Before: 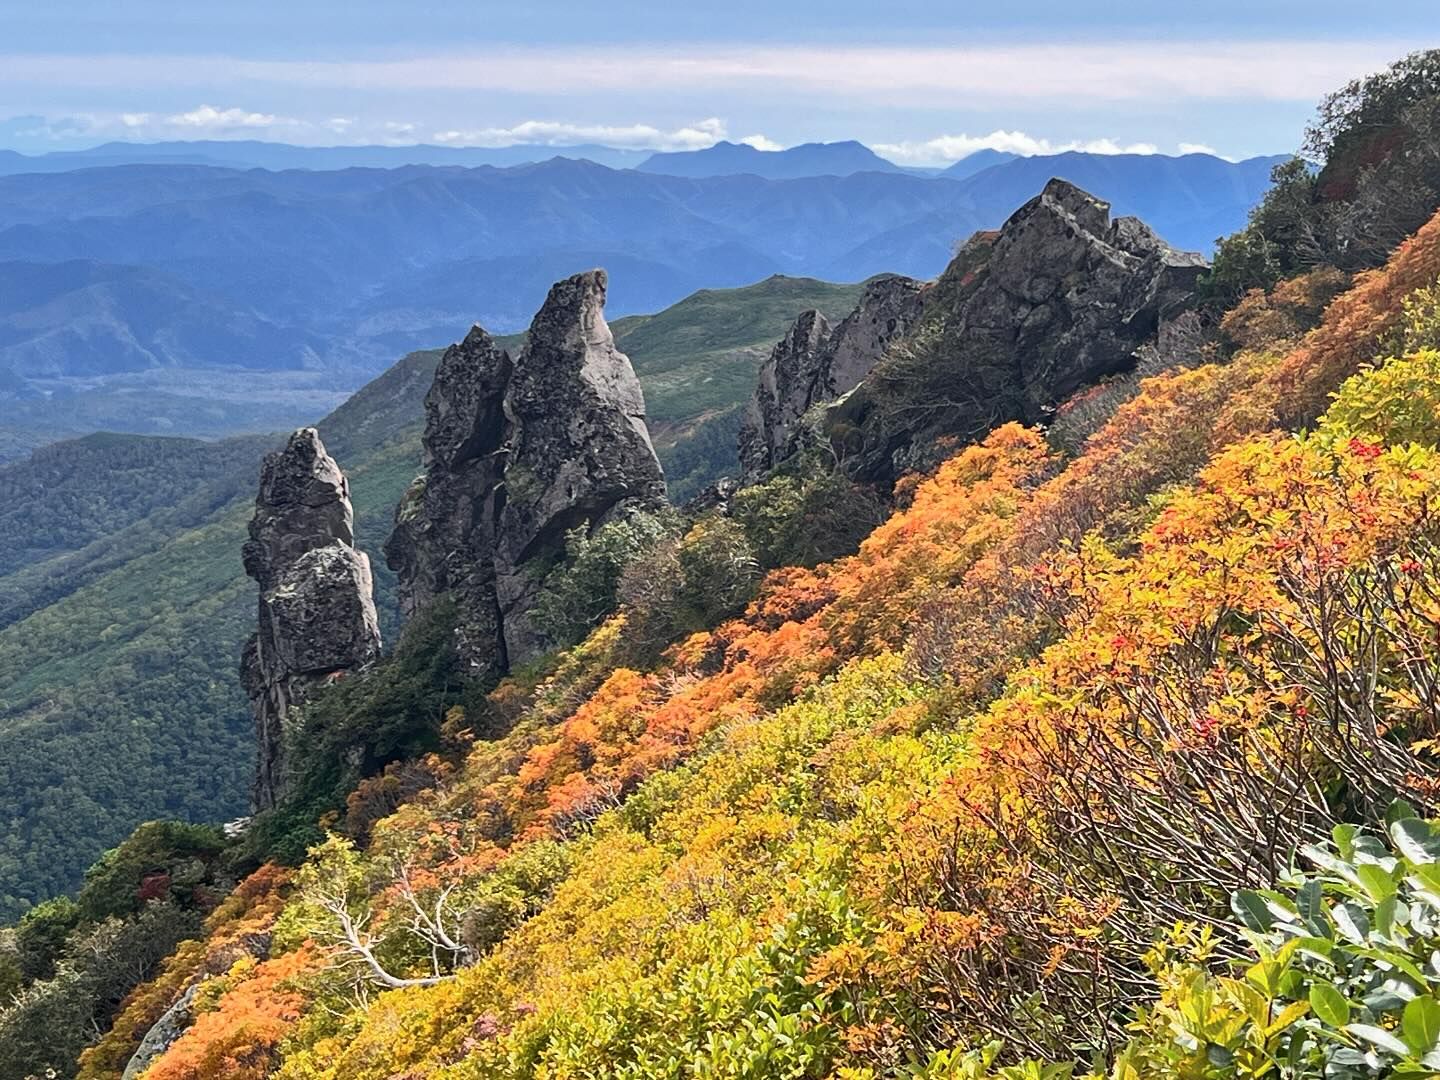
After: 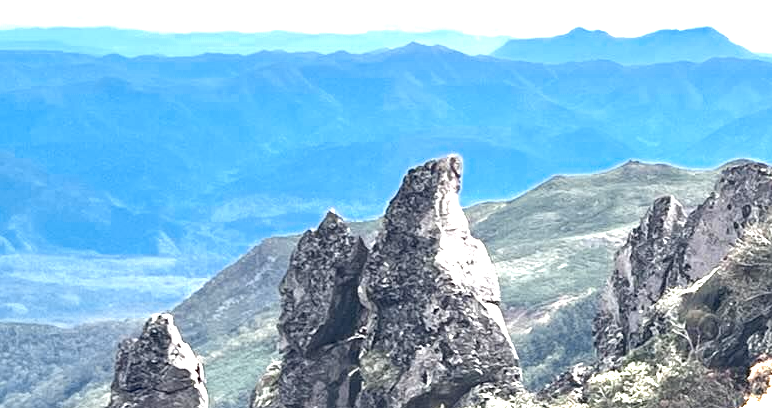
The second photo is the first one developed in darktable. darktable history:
exposure: black level correction 0.001, exposure 2 EV, compensate highlight preservation false
crop: left 10.121%, top 10.631%, right 36.218%, bottom 51.526%
color zones: curves: ch0 [(0.25, 0.667) (0.758, 0.368)]; ch1 [(0.215, 0.245) (0.761, 0.373)]; ch2 [(0.247, 0.554) (0.761, 0.436)]
